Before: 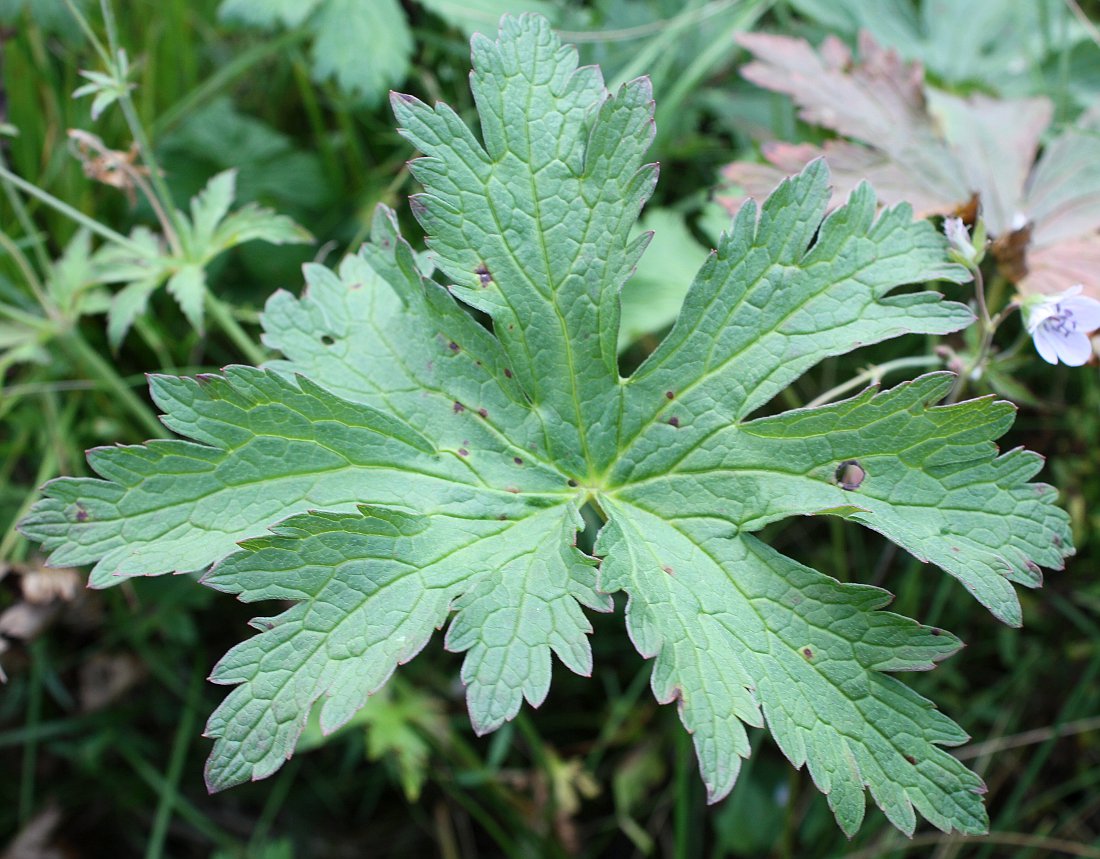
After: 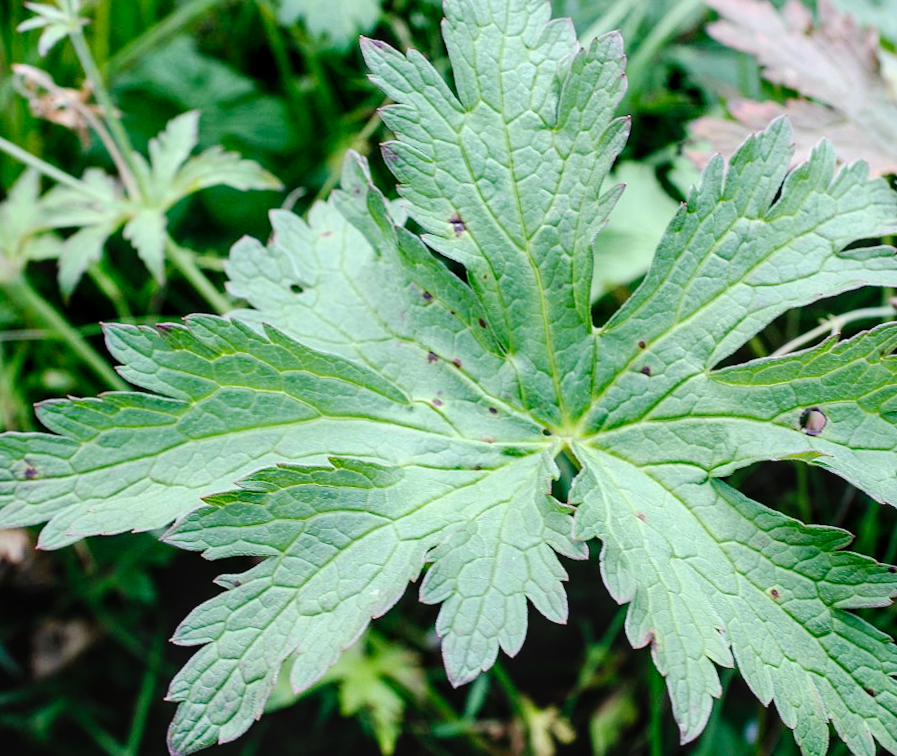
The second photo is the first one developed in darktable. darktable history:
local contrast: on, module defaults
crop and rotate: angle 1°, left 4.281%, top 0.642%, right 11.383%, bottom 2.486%
tone curve: curves: ch0 [(0, 0) (0.003, 0) (0.011, 0.001) (0.025, 0.003) (0.044, 0.005) (0.069, 0.012) (0.1, 0.023) (0.136, 0.039) (0.177, 0.088) (0.224, 0.15) (0.277, 0.24) (0.335, 0.337) (0.399, 0.437) (0.468, 0.535) (0.543, 0.629) (0.623, 0.71) (0.709, 0.782) (0.801, 0.856) (0.898, 0.94) (1, 1)], preserve colors none
rotate and perspective: rotation 0.679°, lens shift (horizontal) 0.136, crop left 0.009, crop right 0.991, crop top 0.078, crop bottom 0.95
